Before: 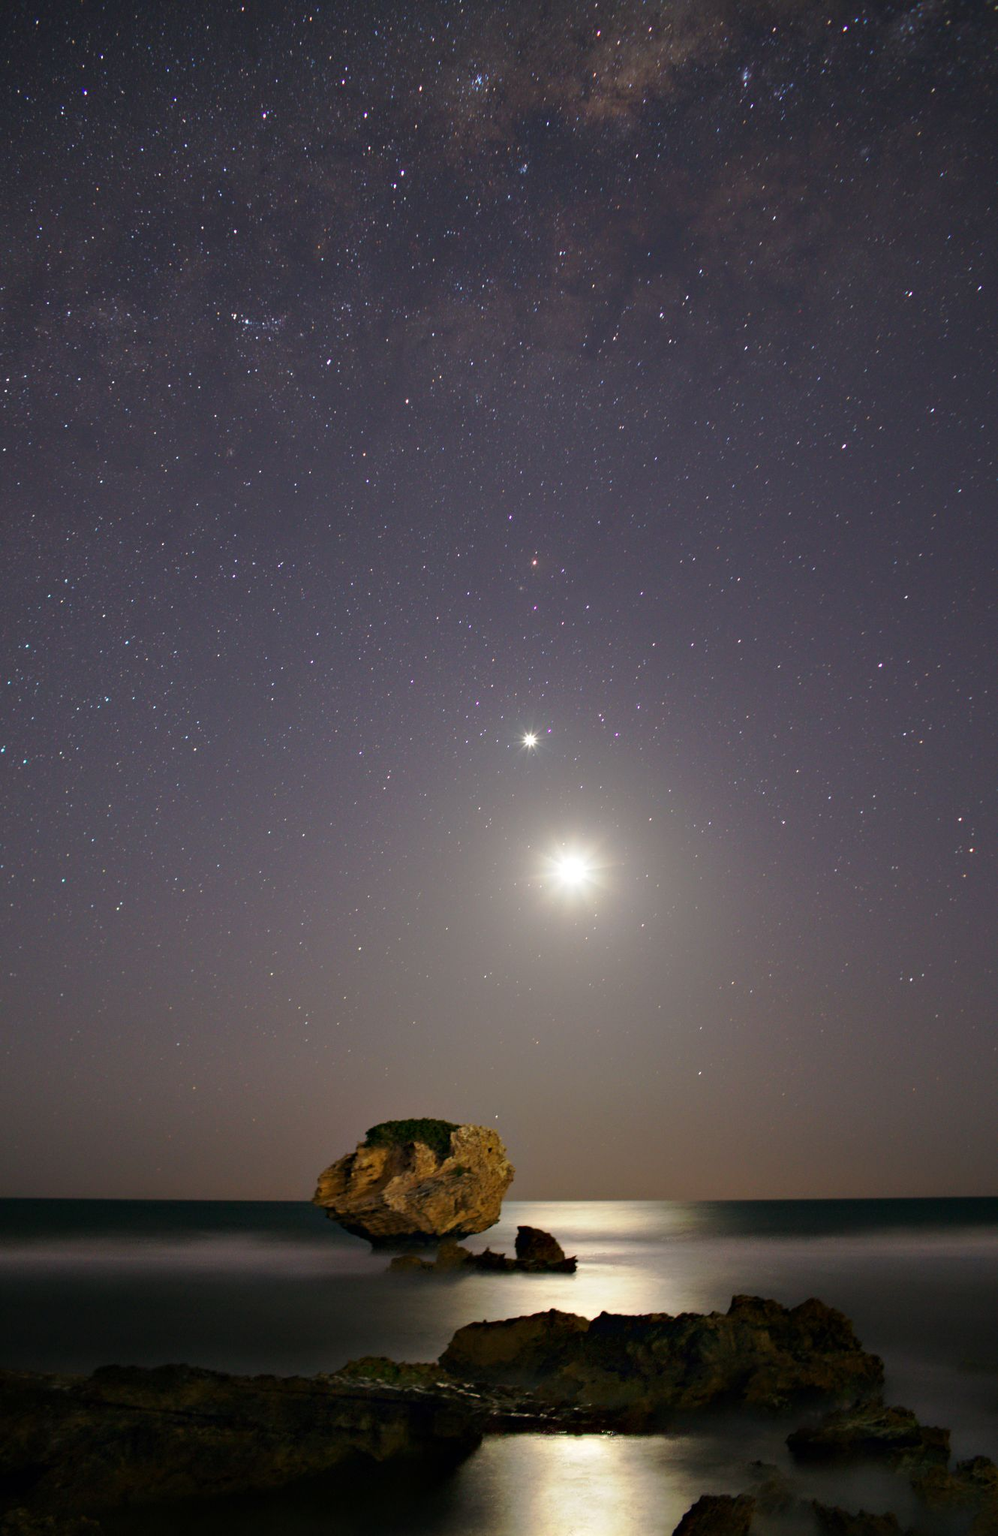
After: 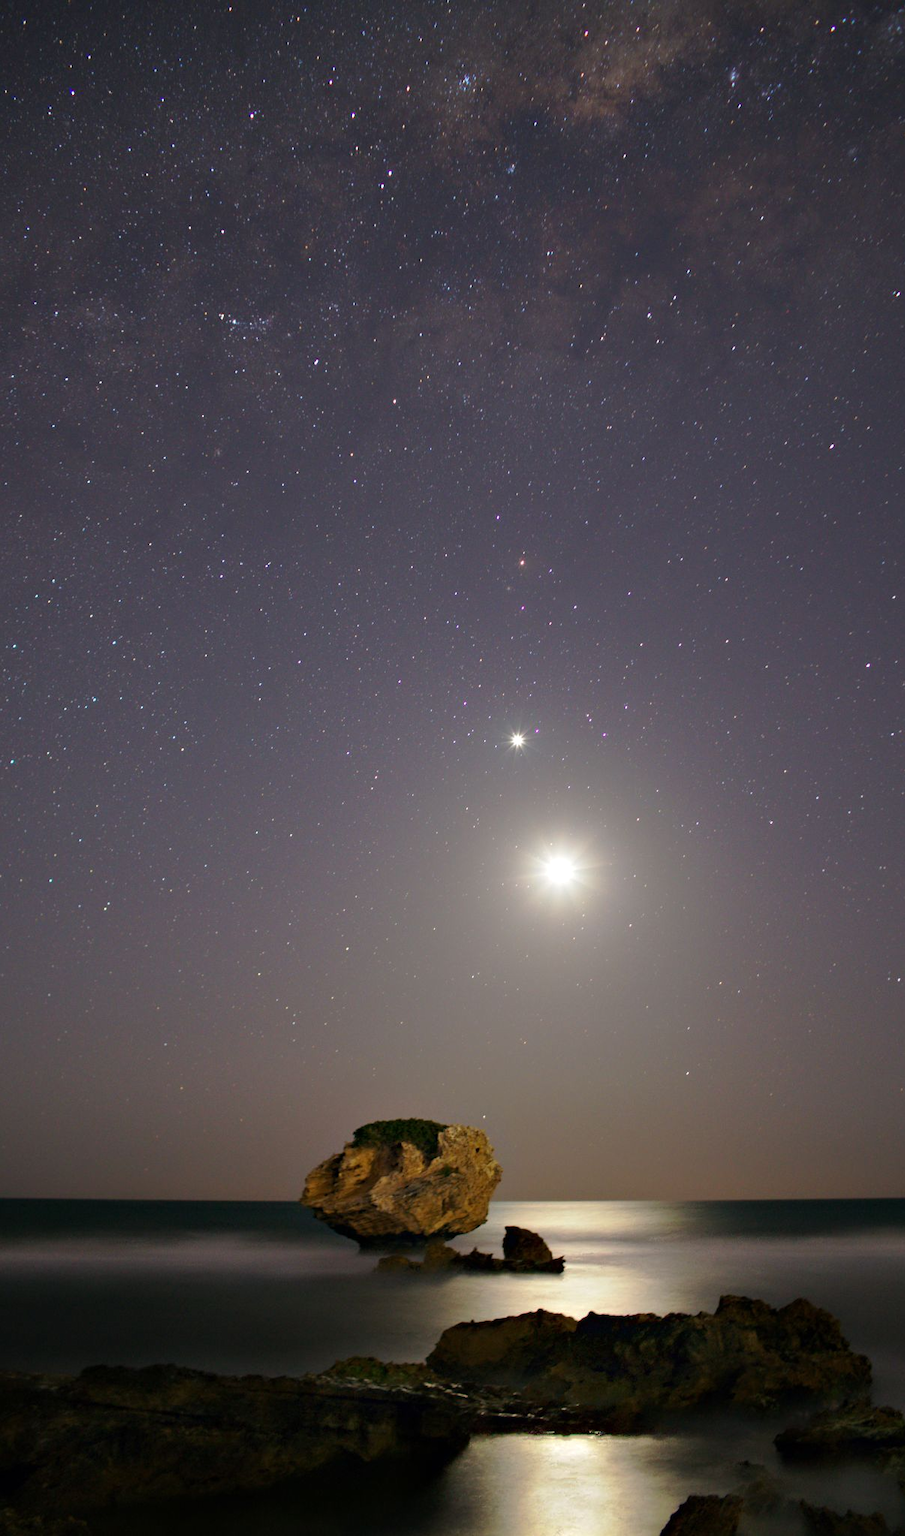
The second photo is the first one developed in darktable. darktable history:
crop and rotate: left 1.294%, right 7.965%
shadows and highlights: shadows 8.9, white point adjustment 1.09, highlights -39.55
